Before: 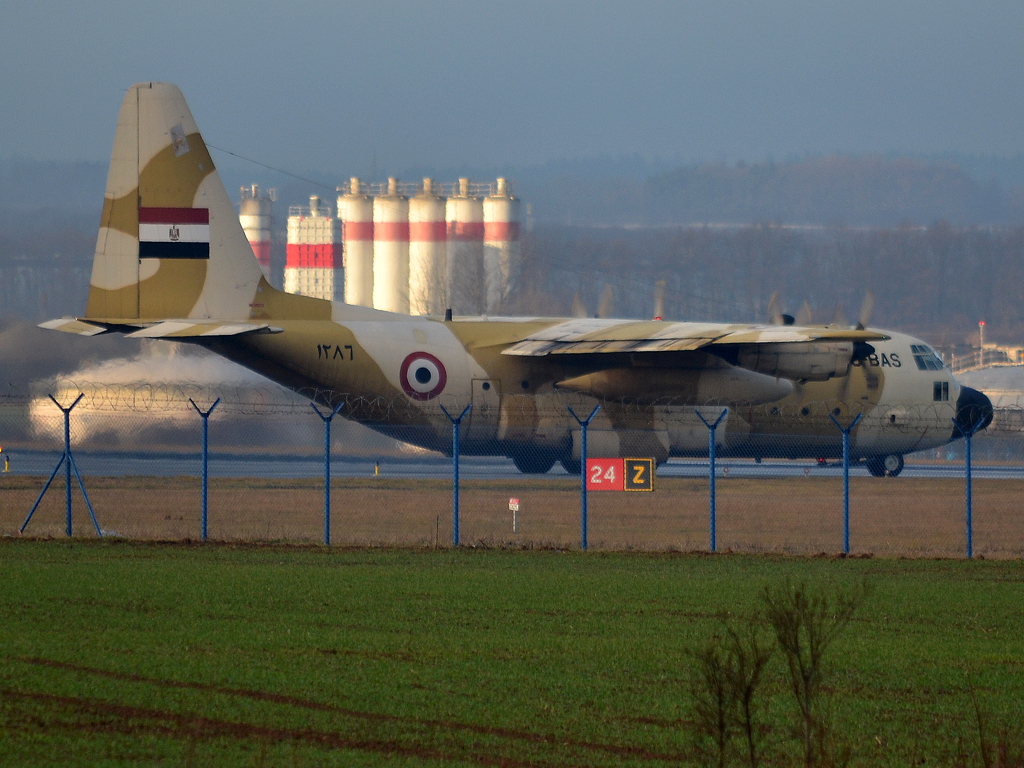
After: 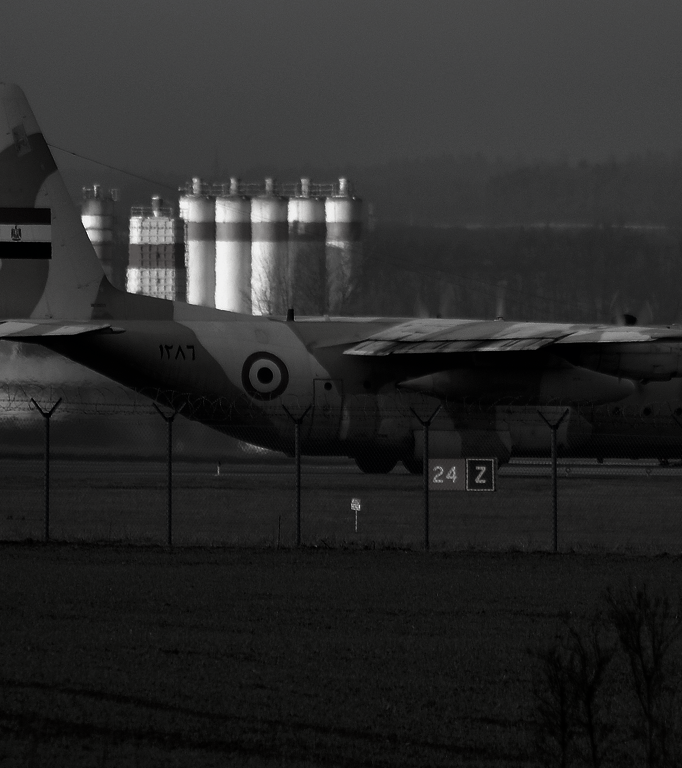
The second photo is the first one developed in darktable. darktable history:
contrast brightness saturation: contrast -0.03, brightness -0.597, saturation -0.98
crop and rotate: left 15.496%, right 17.833%
